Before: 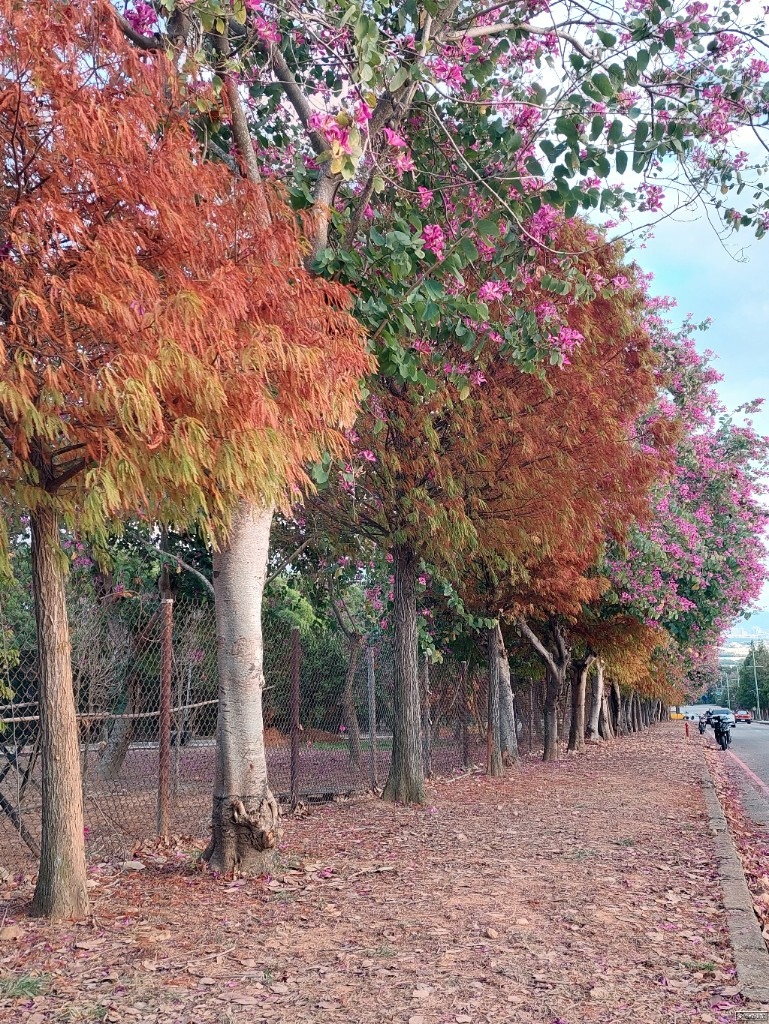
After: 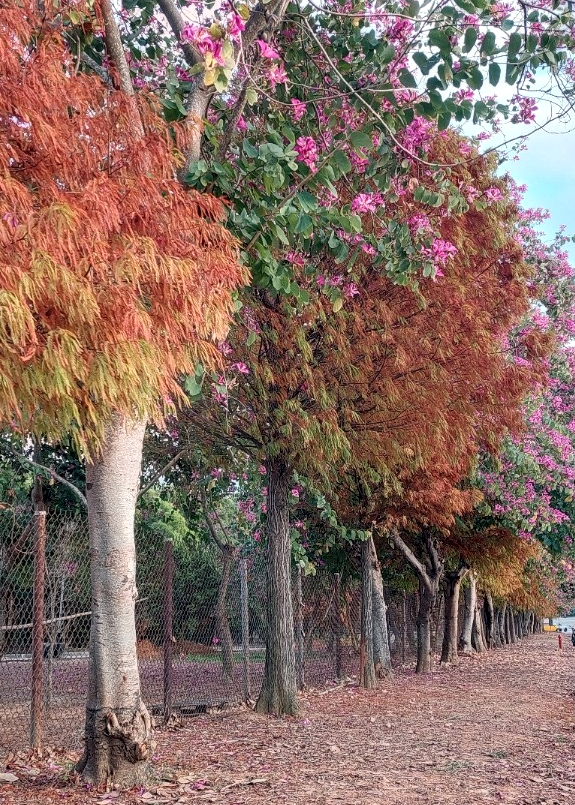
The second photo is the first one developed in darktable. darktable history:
local contrast: on, module defaults
crop: left 16.552%, top 8.652%, right 8.614%, bottom 12.662%
